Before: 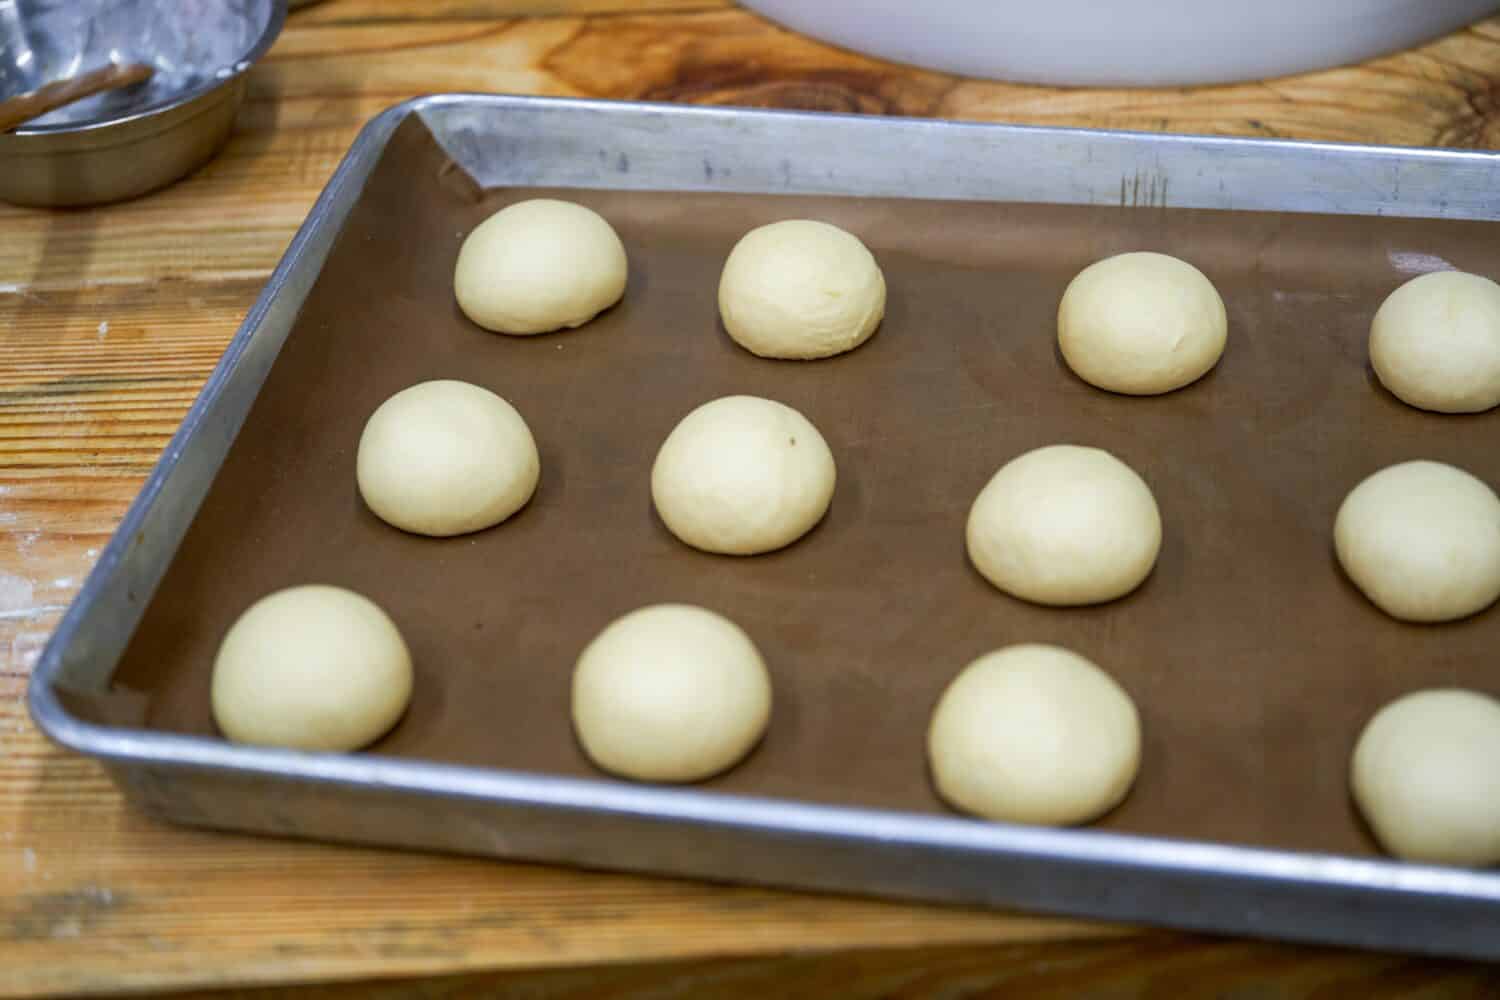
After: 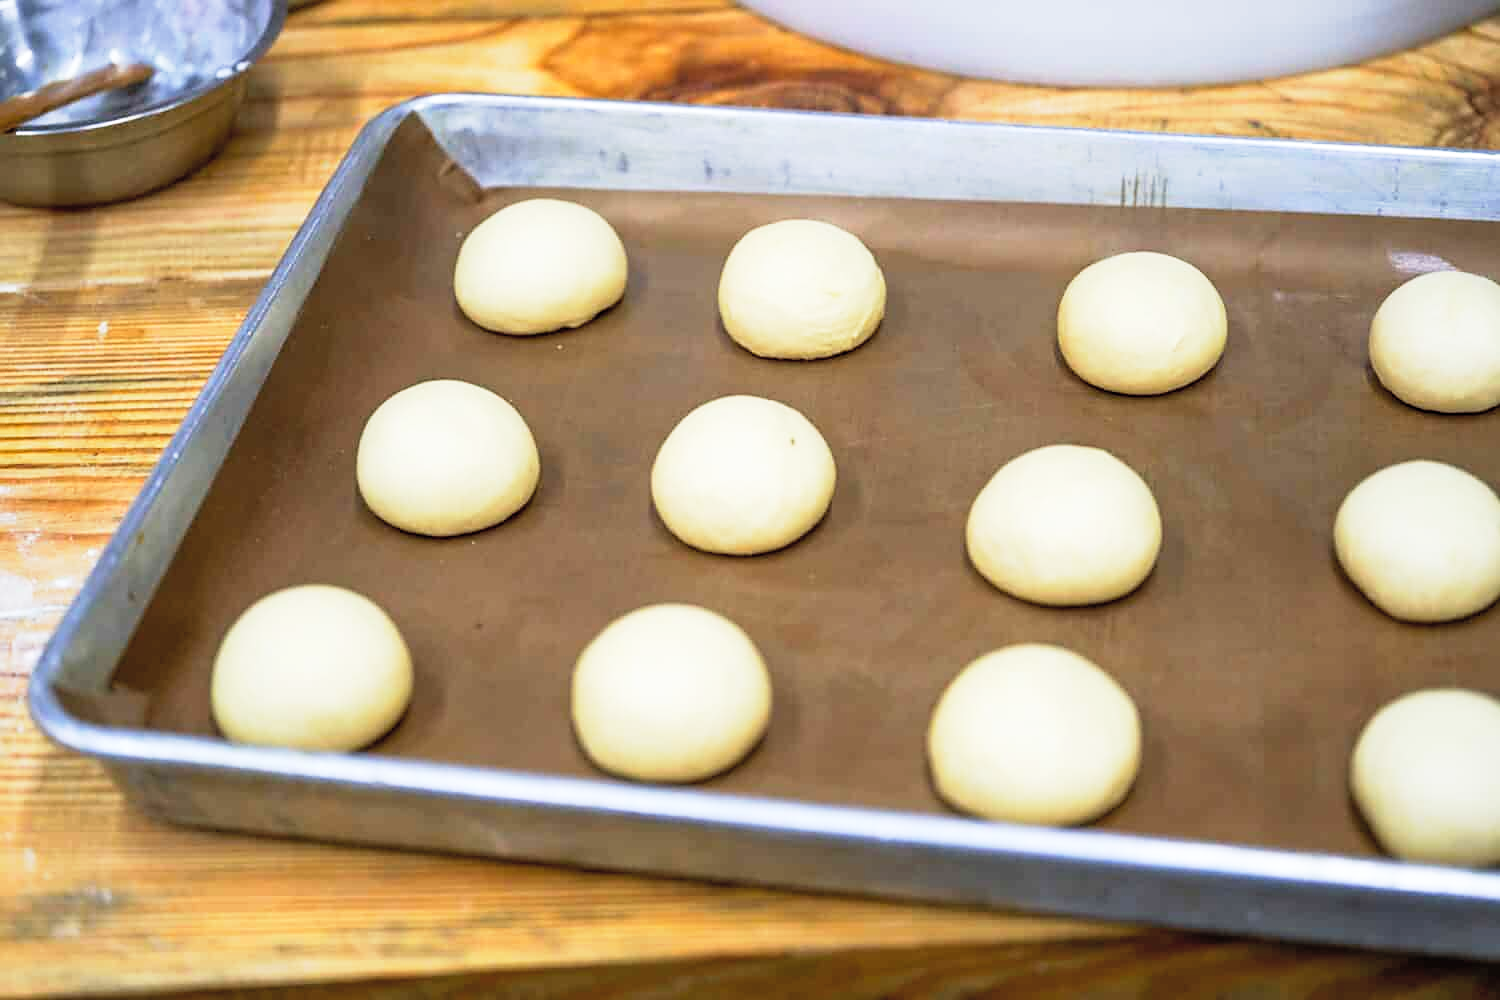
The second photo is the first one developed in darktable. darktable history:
sharpen: radius 1.897, amount 0.397, threshold 1.271
base curve: curves: ch0 [(0, 0) (0.005, 0.002) (0.193, 0.295) (0.399, 0.664) (0.75, 0.928) (1, 1)], preserve colors none
contrast brightness saturation: brightness 0.128
